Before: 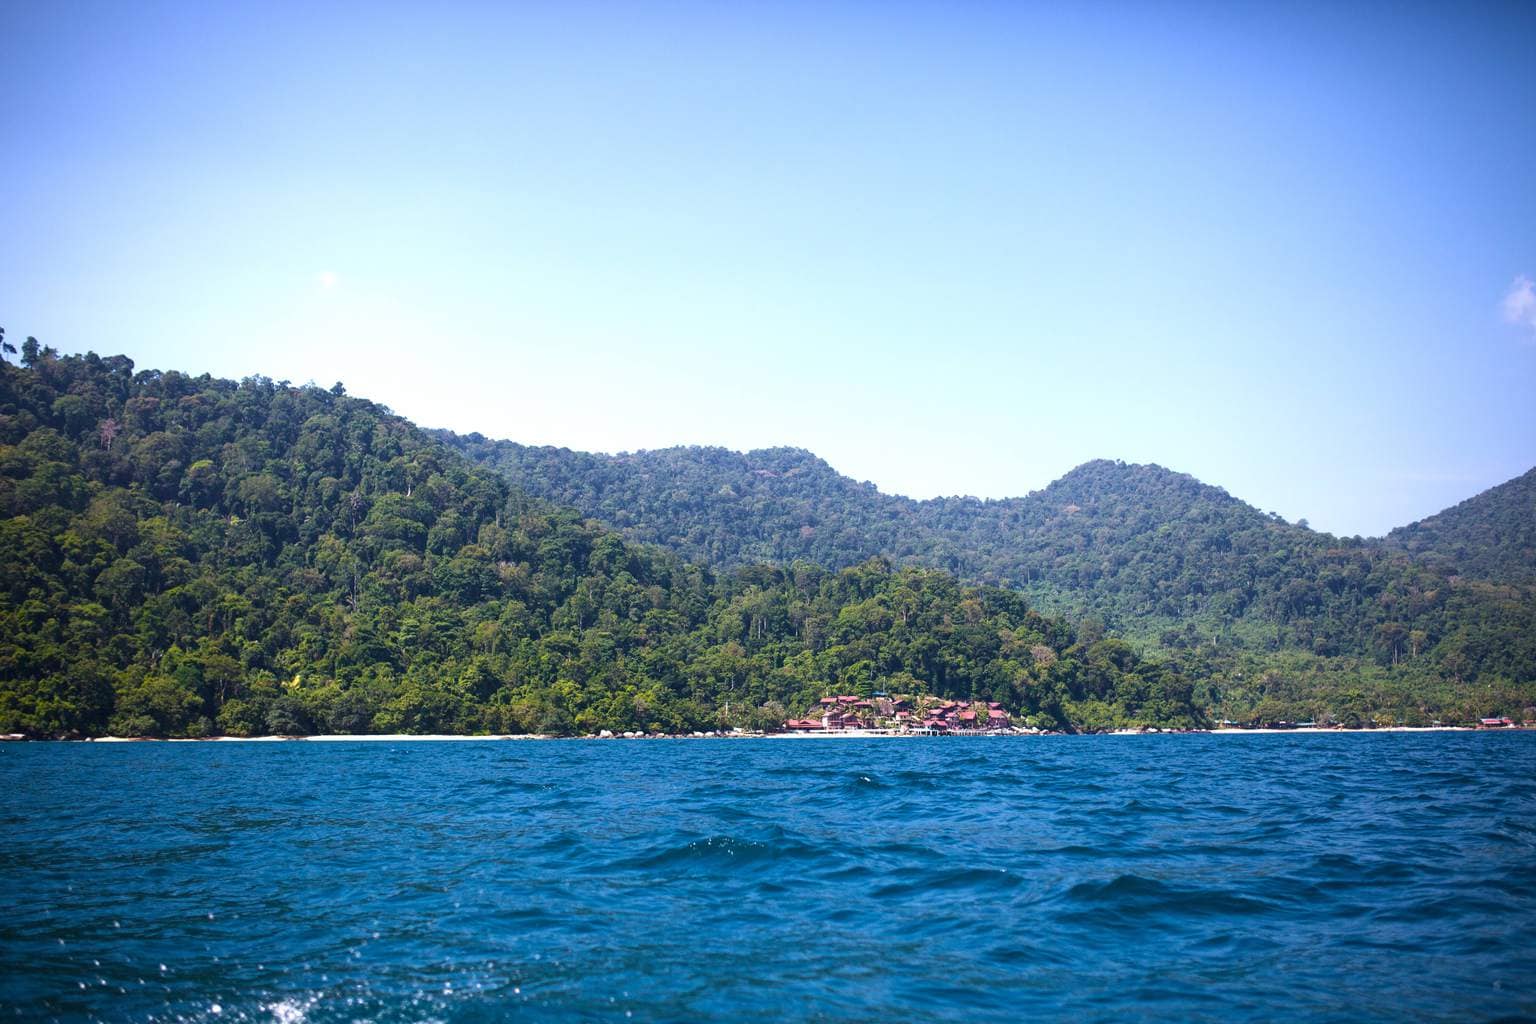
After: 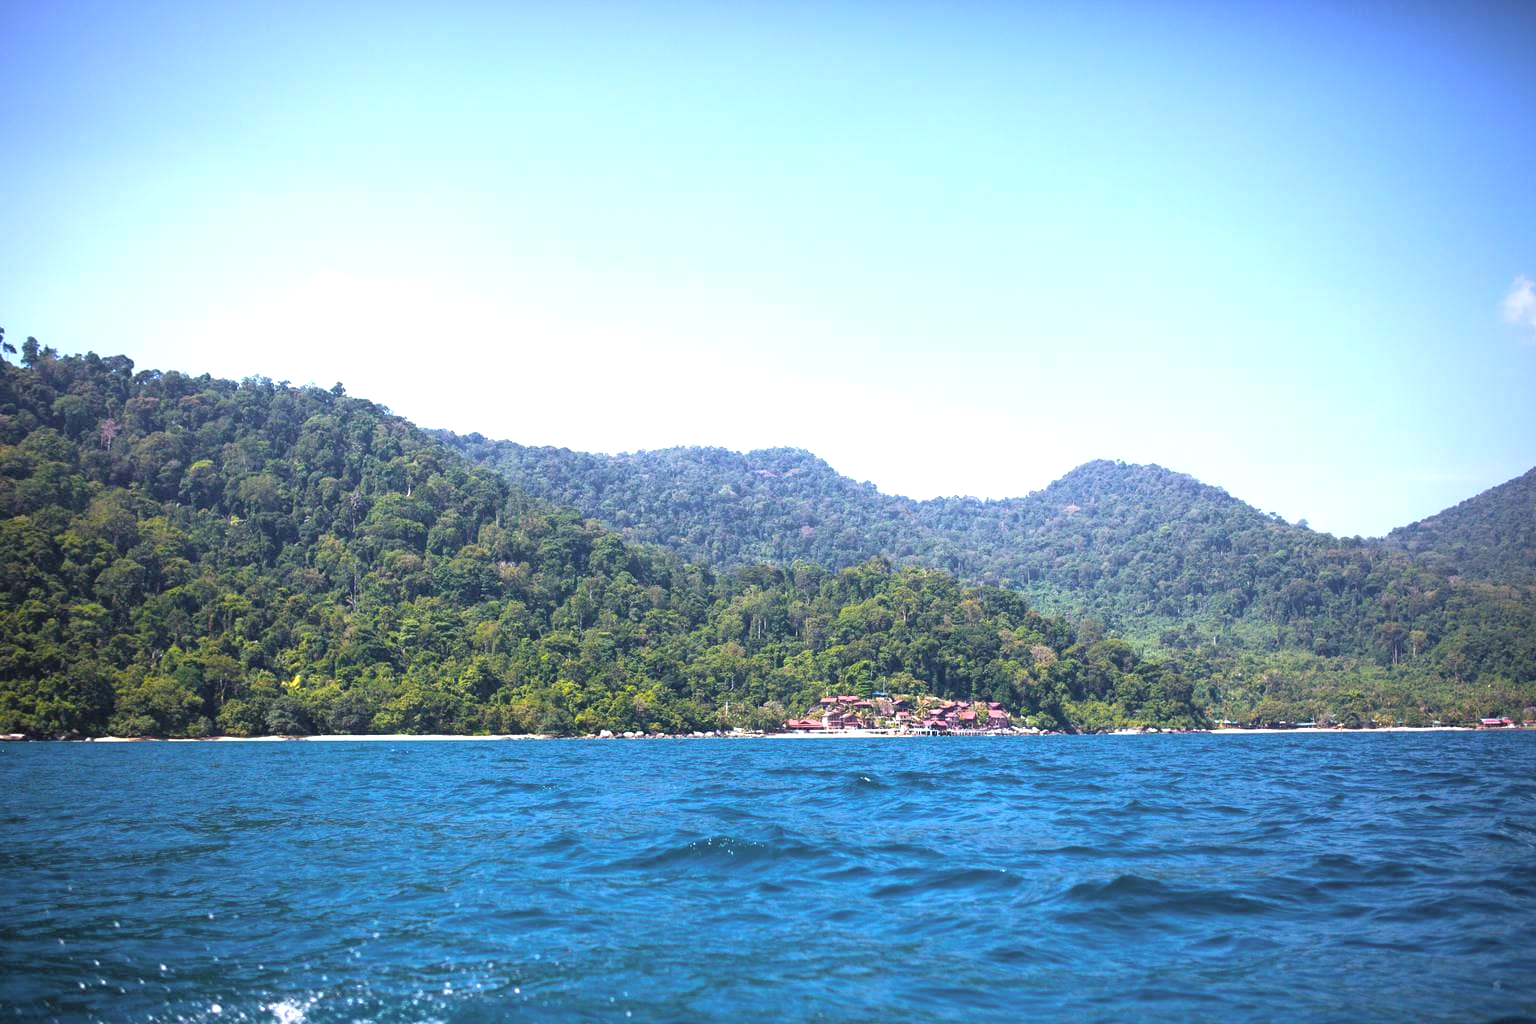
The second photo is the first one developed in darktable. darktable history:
tone equalizer: on, module defaults
contrast brightness saturation: brightness 0.27
shadows and highlights: radius 335.93, shadows 63.19, highlights 5.24, compress 87.43%, soften with gaussian
color balance rgb: shadows lift › chroma 1.029%, shadows lift › hue 242.13°, linear chroma grading › global chroma 6.918%, perceptual saturation grading › global saturation 0.927%, perceptual brilliance grading › highlights 14.263%, perceptual brilliance grading › mid-tones -5.9%, perceptual brilliance grading › shadows -27.419%, global vibrance 20%
